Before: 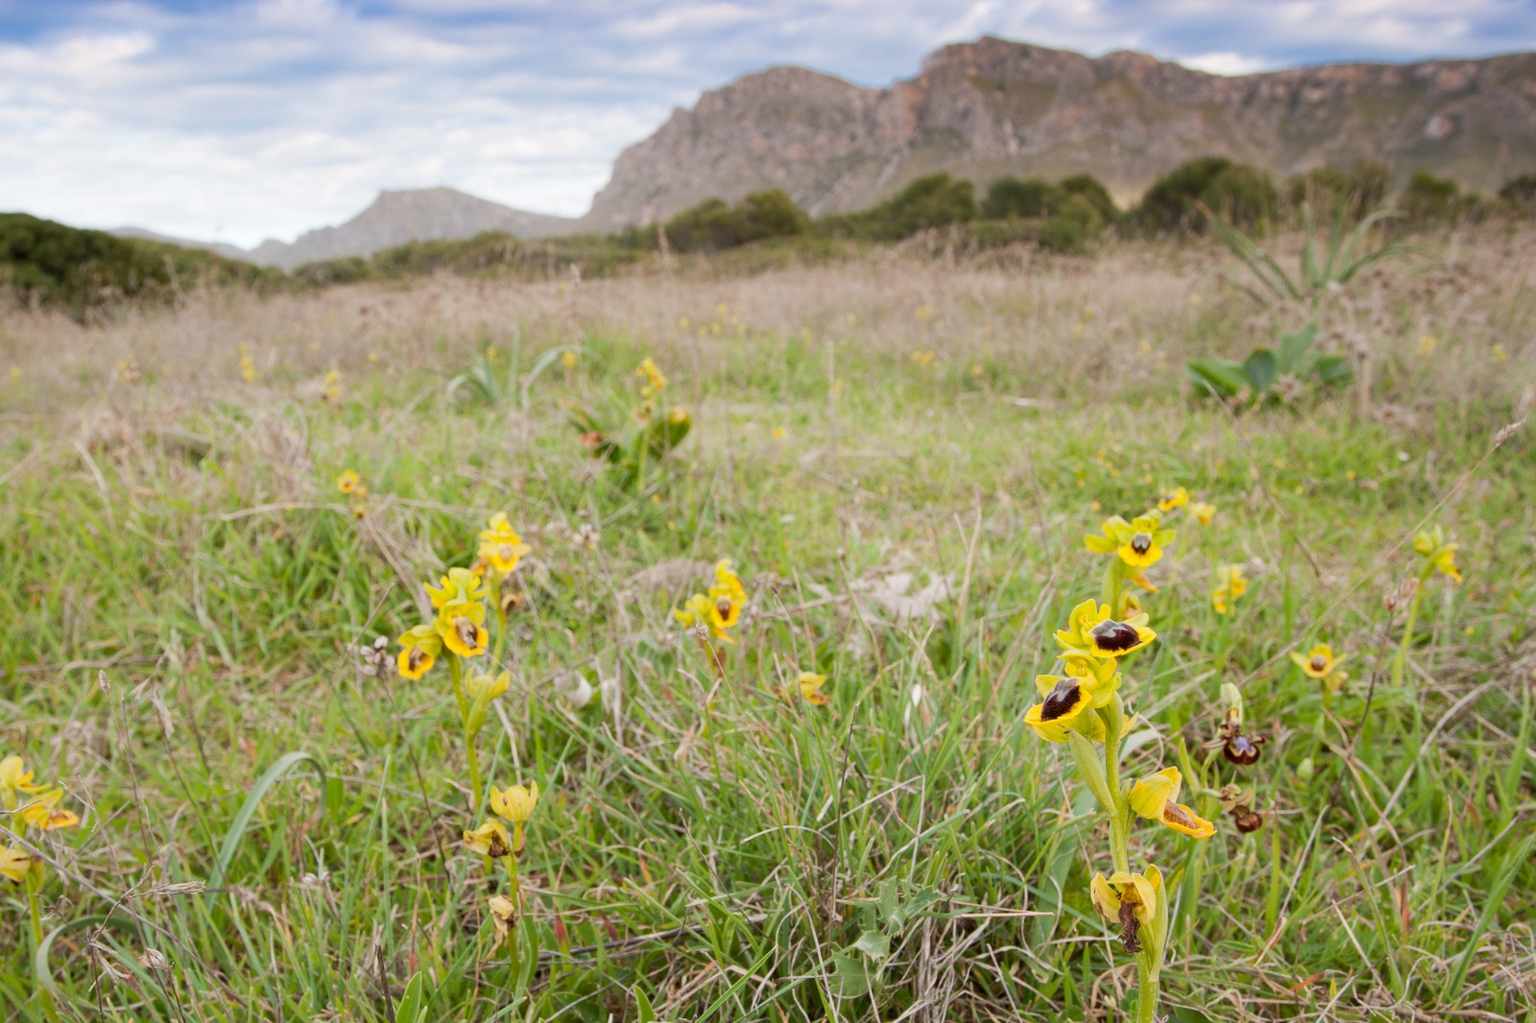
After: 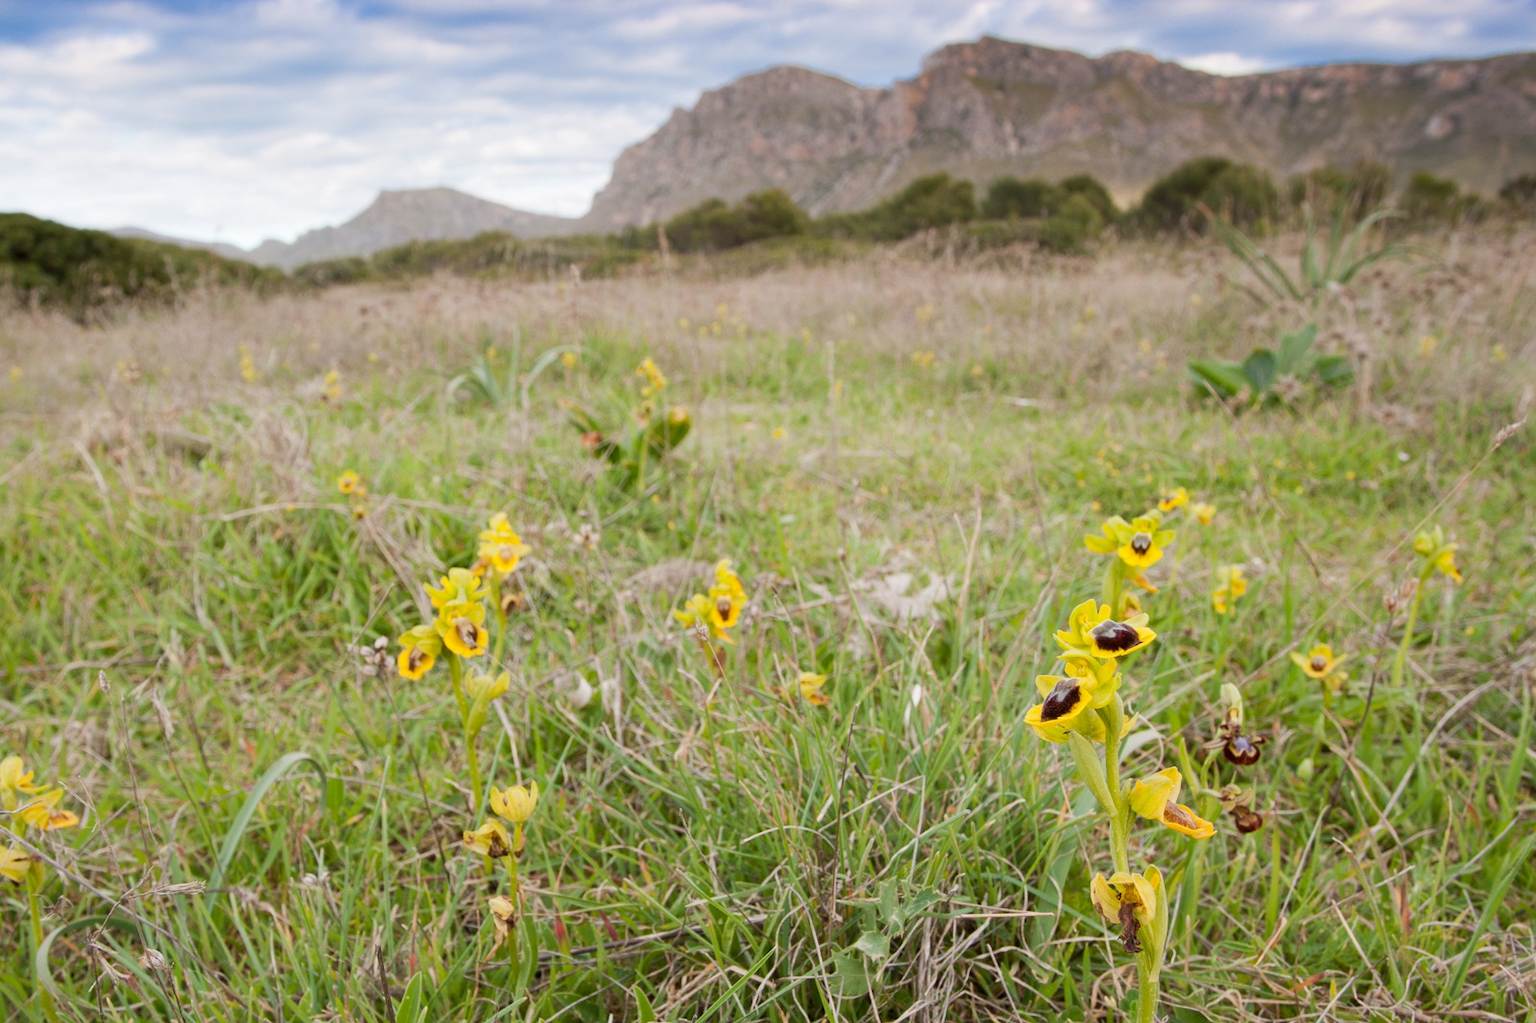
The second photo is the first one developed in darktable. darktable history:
shadows and highlights: shadows 19.86, highlights -20.65, soften with gaussian
